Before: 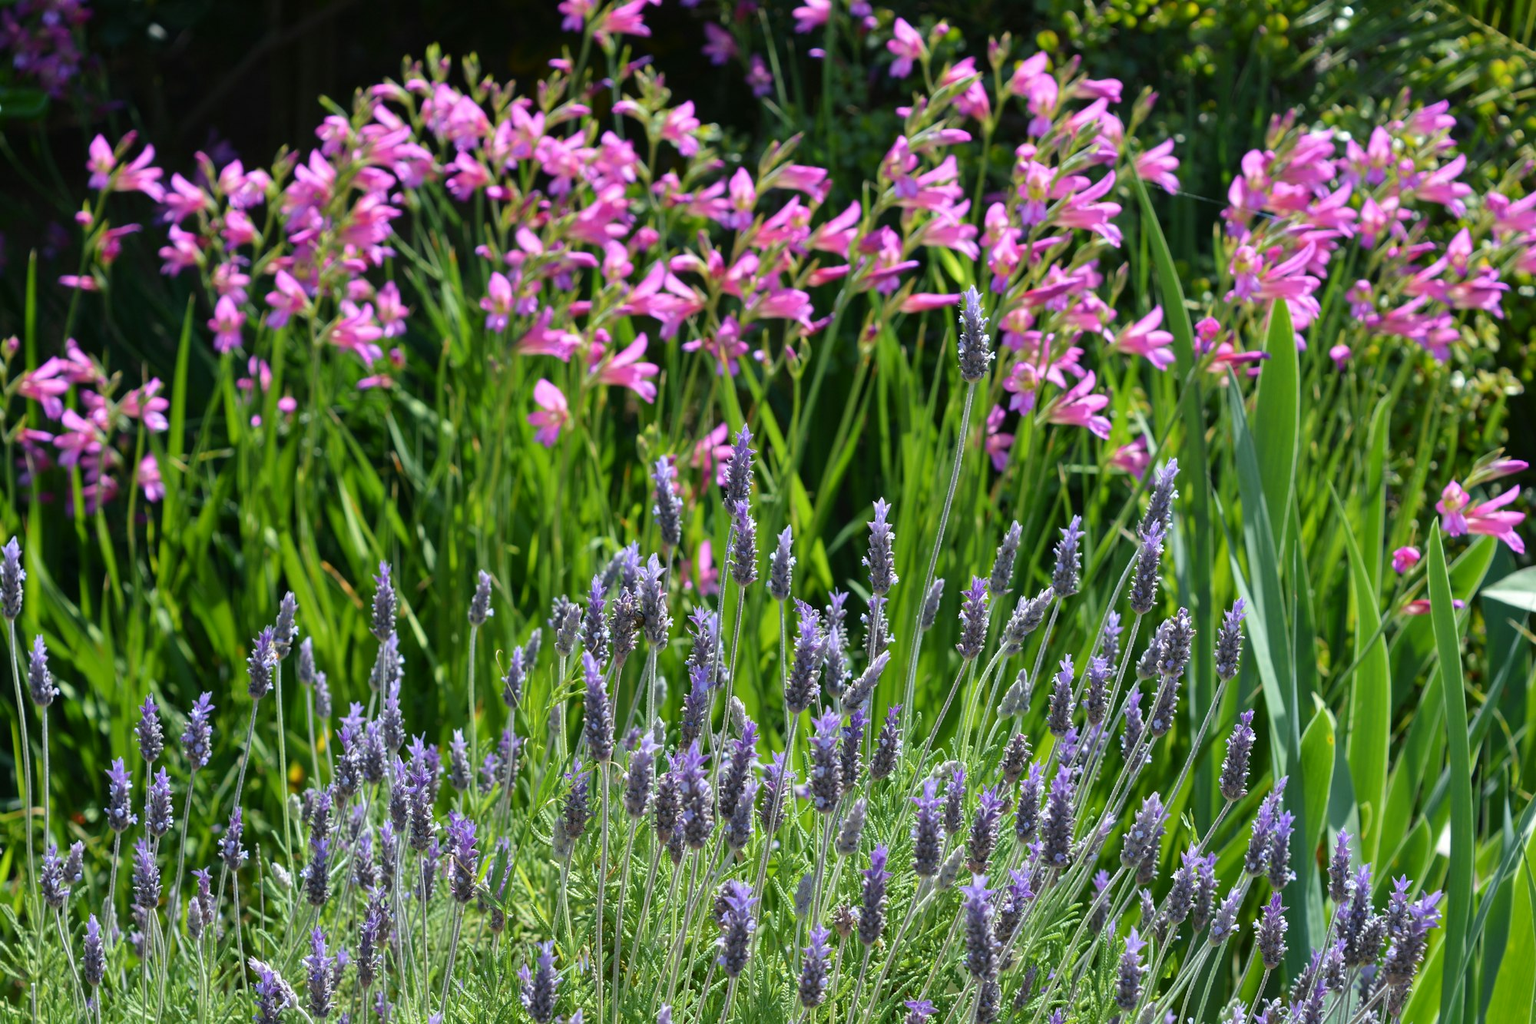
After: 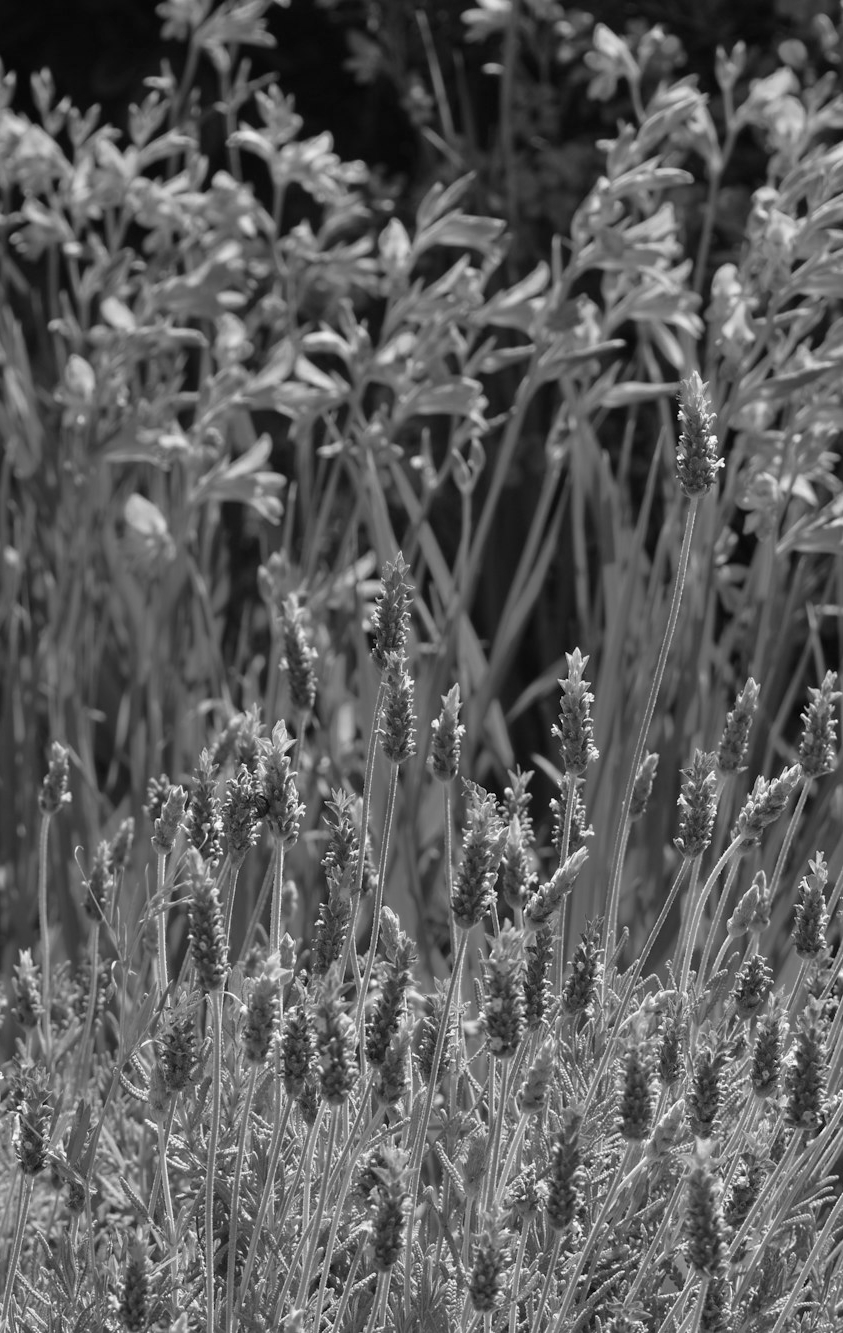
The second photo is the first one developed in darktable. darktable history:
crop: left 28.583%, right 29.231%
monochrome: a 0, b 0, size 0.5, highlights 0.57
